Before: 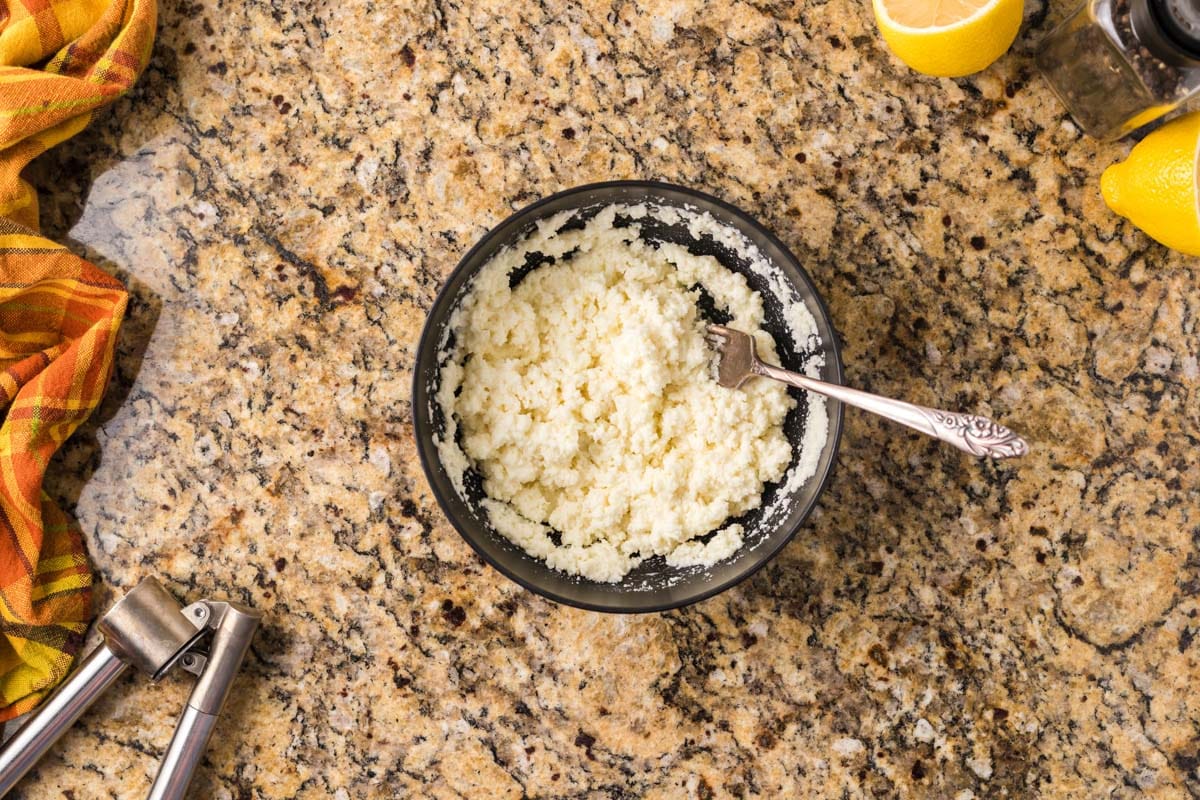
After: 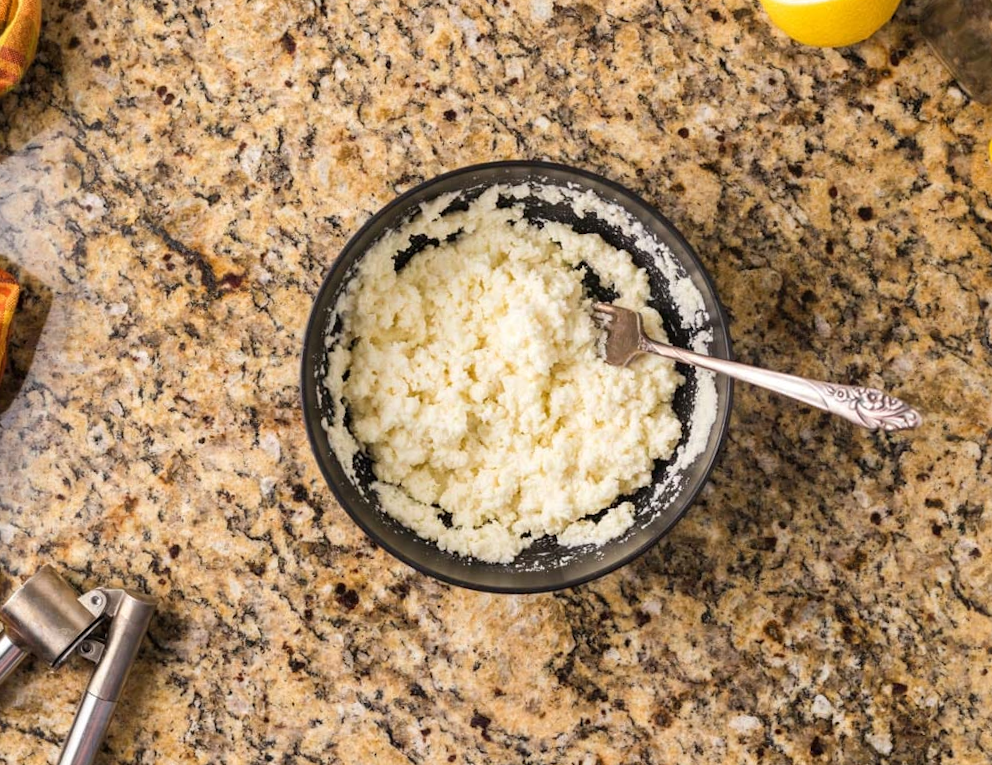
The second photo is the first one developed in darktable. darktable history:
crop: left 8.026%, right 7.374%
rotate and perspective: rotation -1.32°, lens shift (horizontal) -0.031, crop left 0.015, crop right 0.985, crop top 0.047, crop bottom 0.982
